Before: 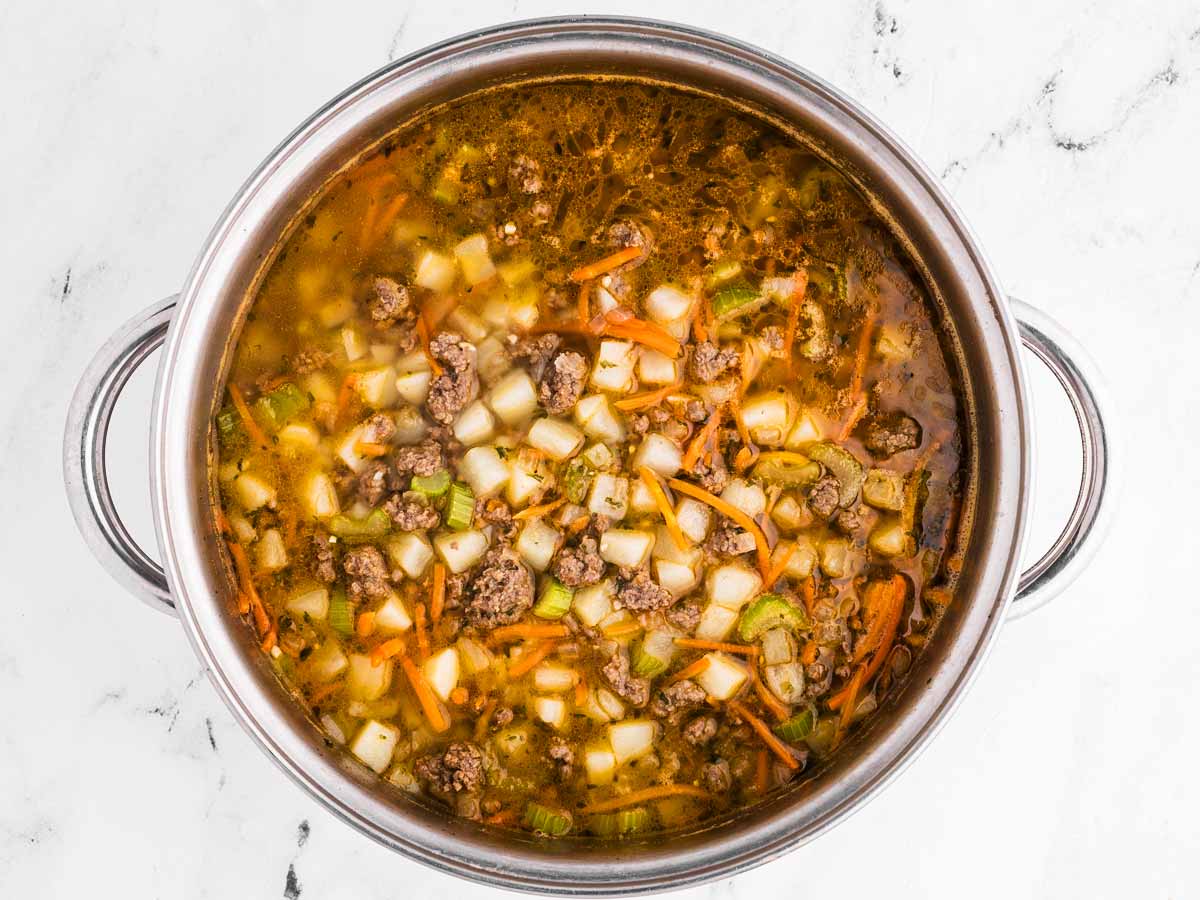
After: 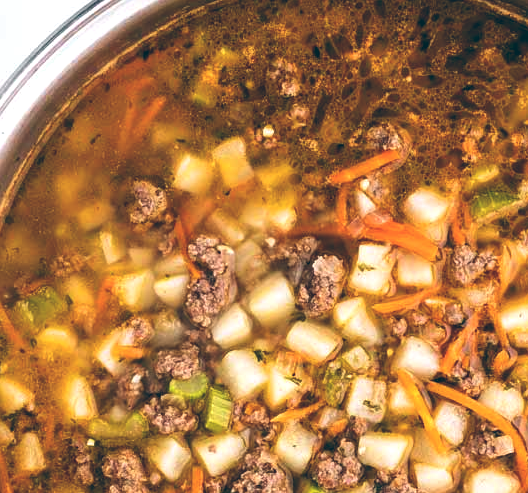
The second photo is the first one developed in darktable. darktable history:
color balance: lift [1.016, 0.983, 1, 1.017], gamma [0.958, 1, 1, 1], gain [0.981, 1.007, 0.993, 1.002], input saturation 118.26%, contrast 13.43%, contrast fulcrum 21.62%, output saturation 82.76%
exposure: compensate exposure bias true, compensate highlight preservation false
crop: left 20.248%, top 10.86%, right 35.675%, bottom 34.321%
